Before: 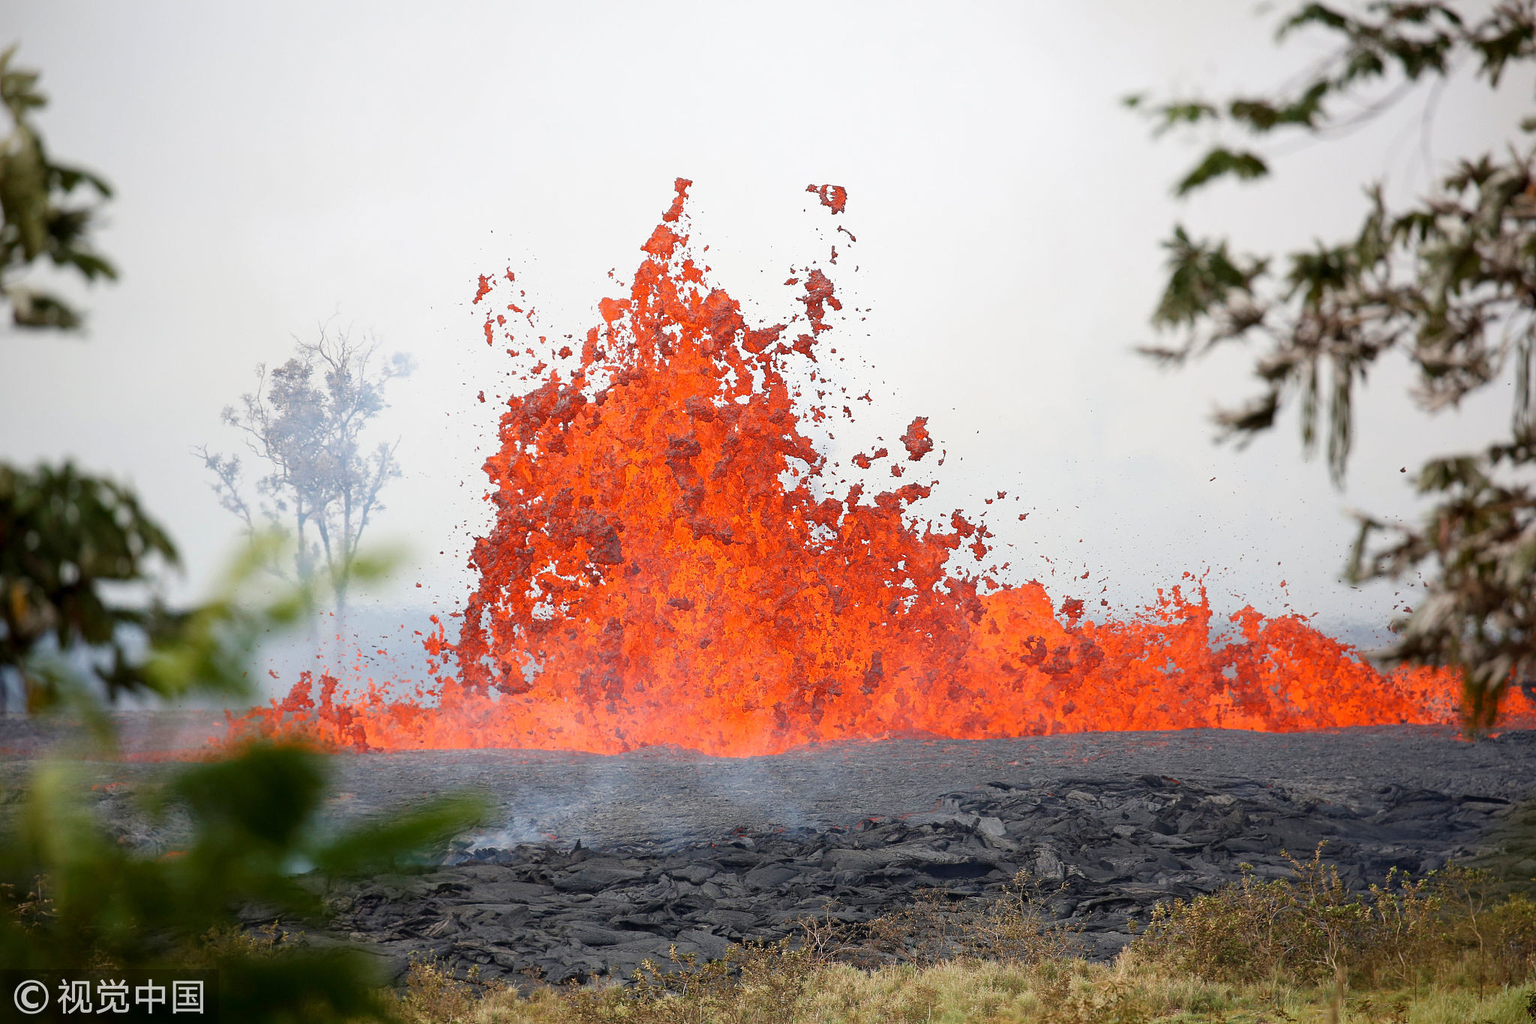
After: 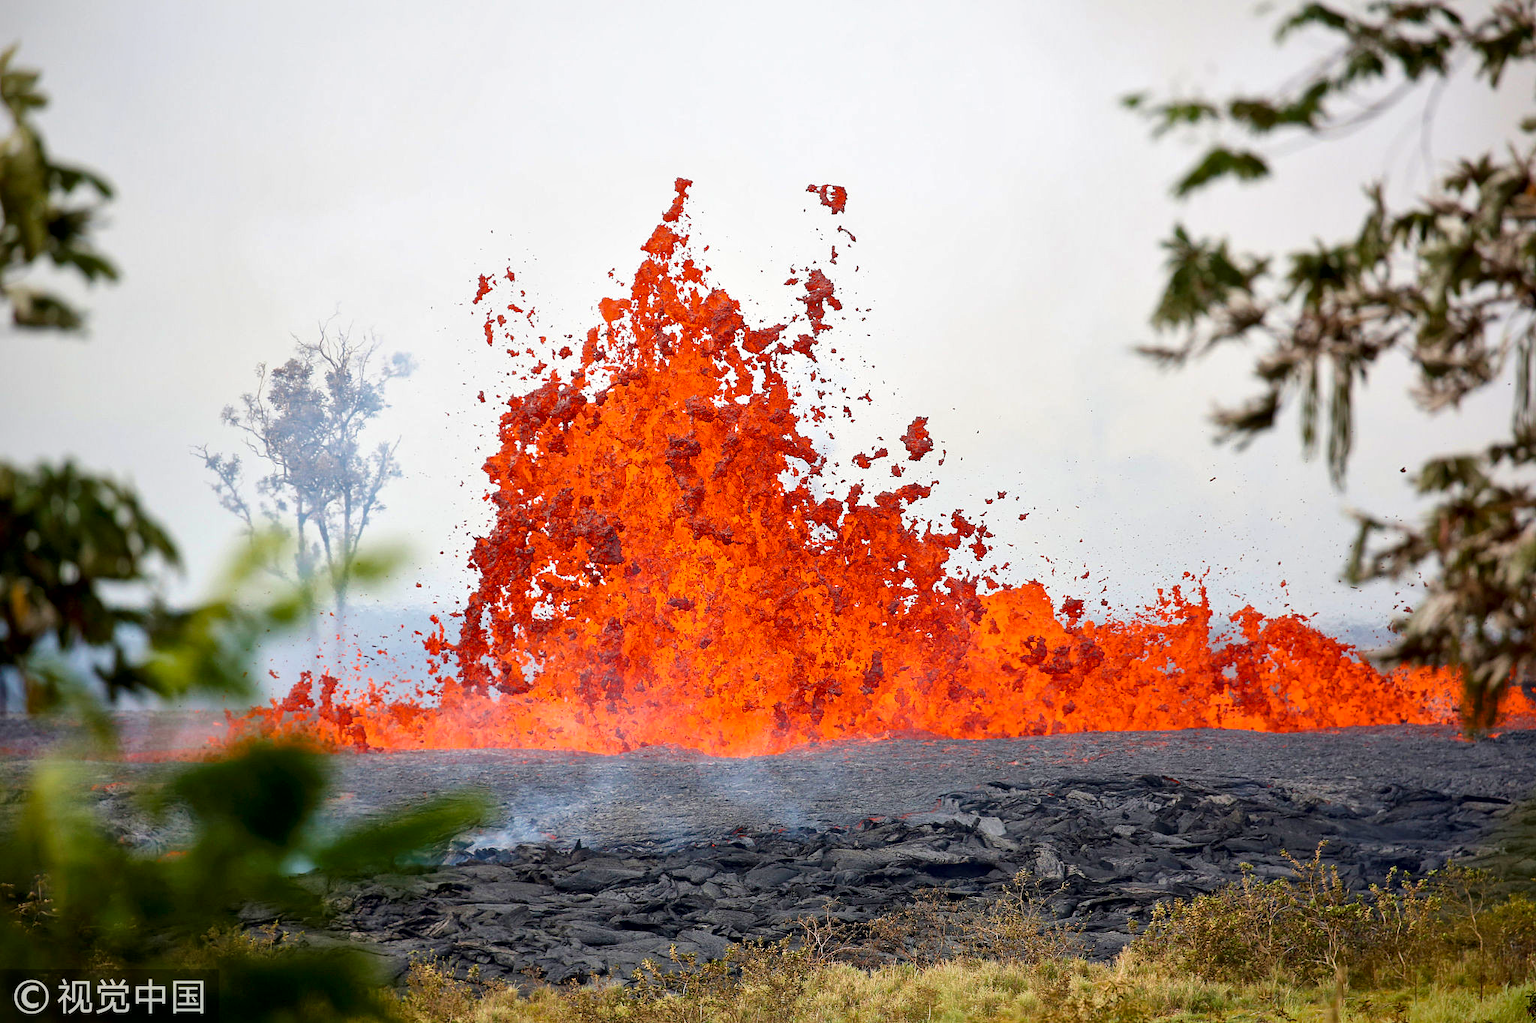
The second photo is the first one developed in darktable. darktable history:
local contrast: mode bilateral grid, contrast 25, coarseness 60, detail 151%, midtone range 0.2
velvia: strength 15%
color balance rgb: perceptual saturation grading › global saturation 20%, global vibrance 20%
